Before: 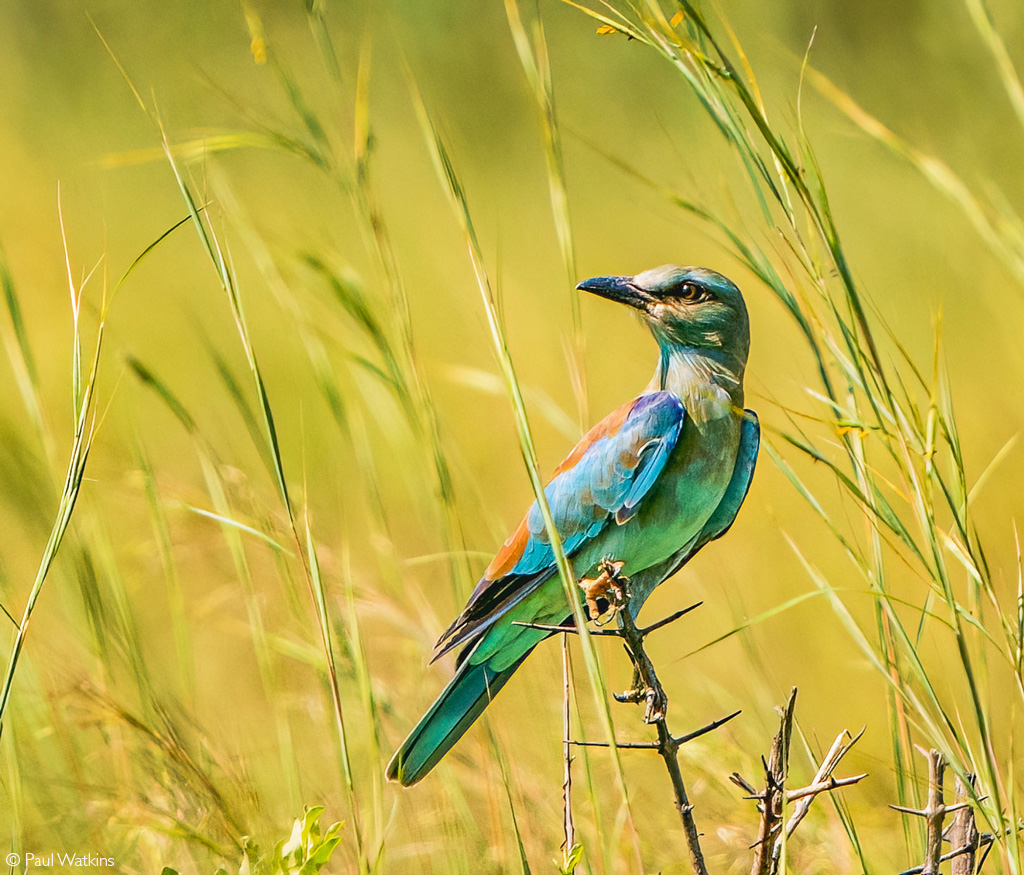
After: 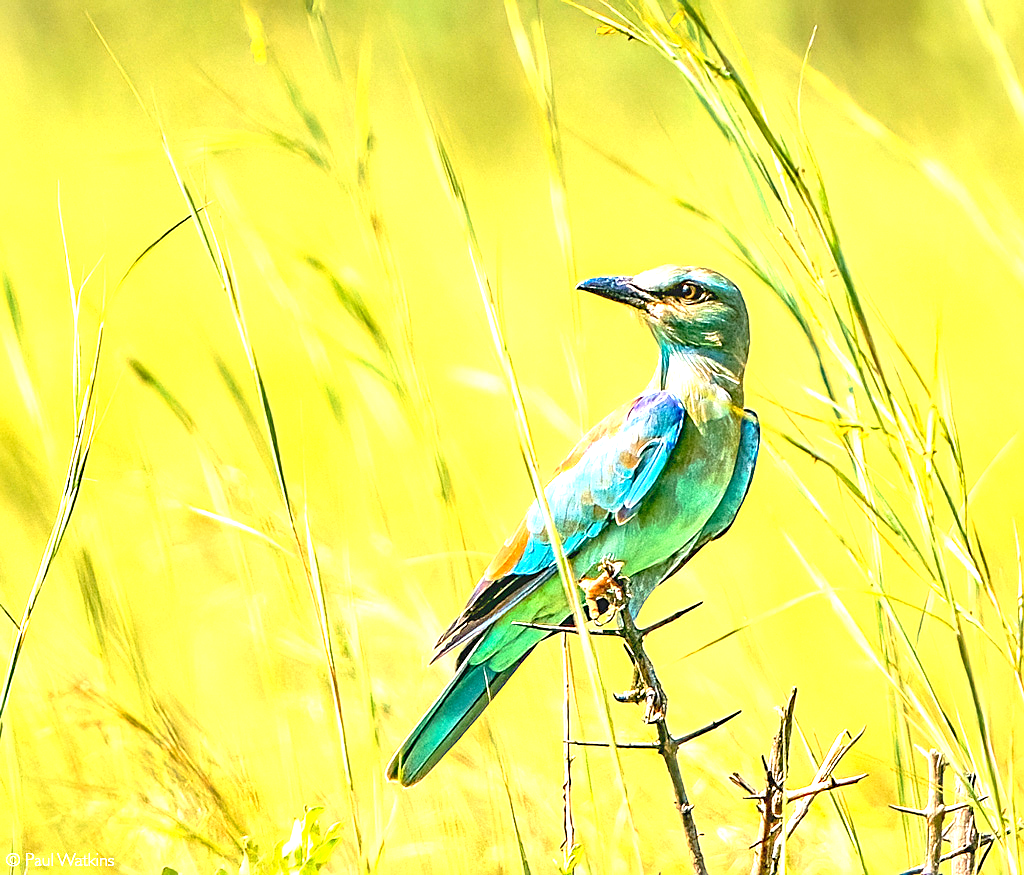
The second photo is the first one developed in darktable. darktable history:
levels: levels [0, 0.435, 0.917]
exposure: exposure 0.916 EV, compensate exposure bias true, compensate highlight preservation false
sharpen: on, module defaults
